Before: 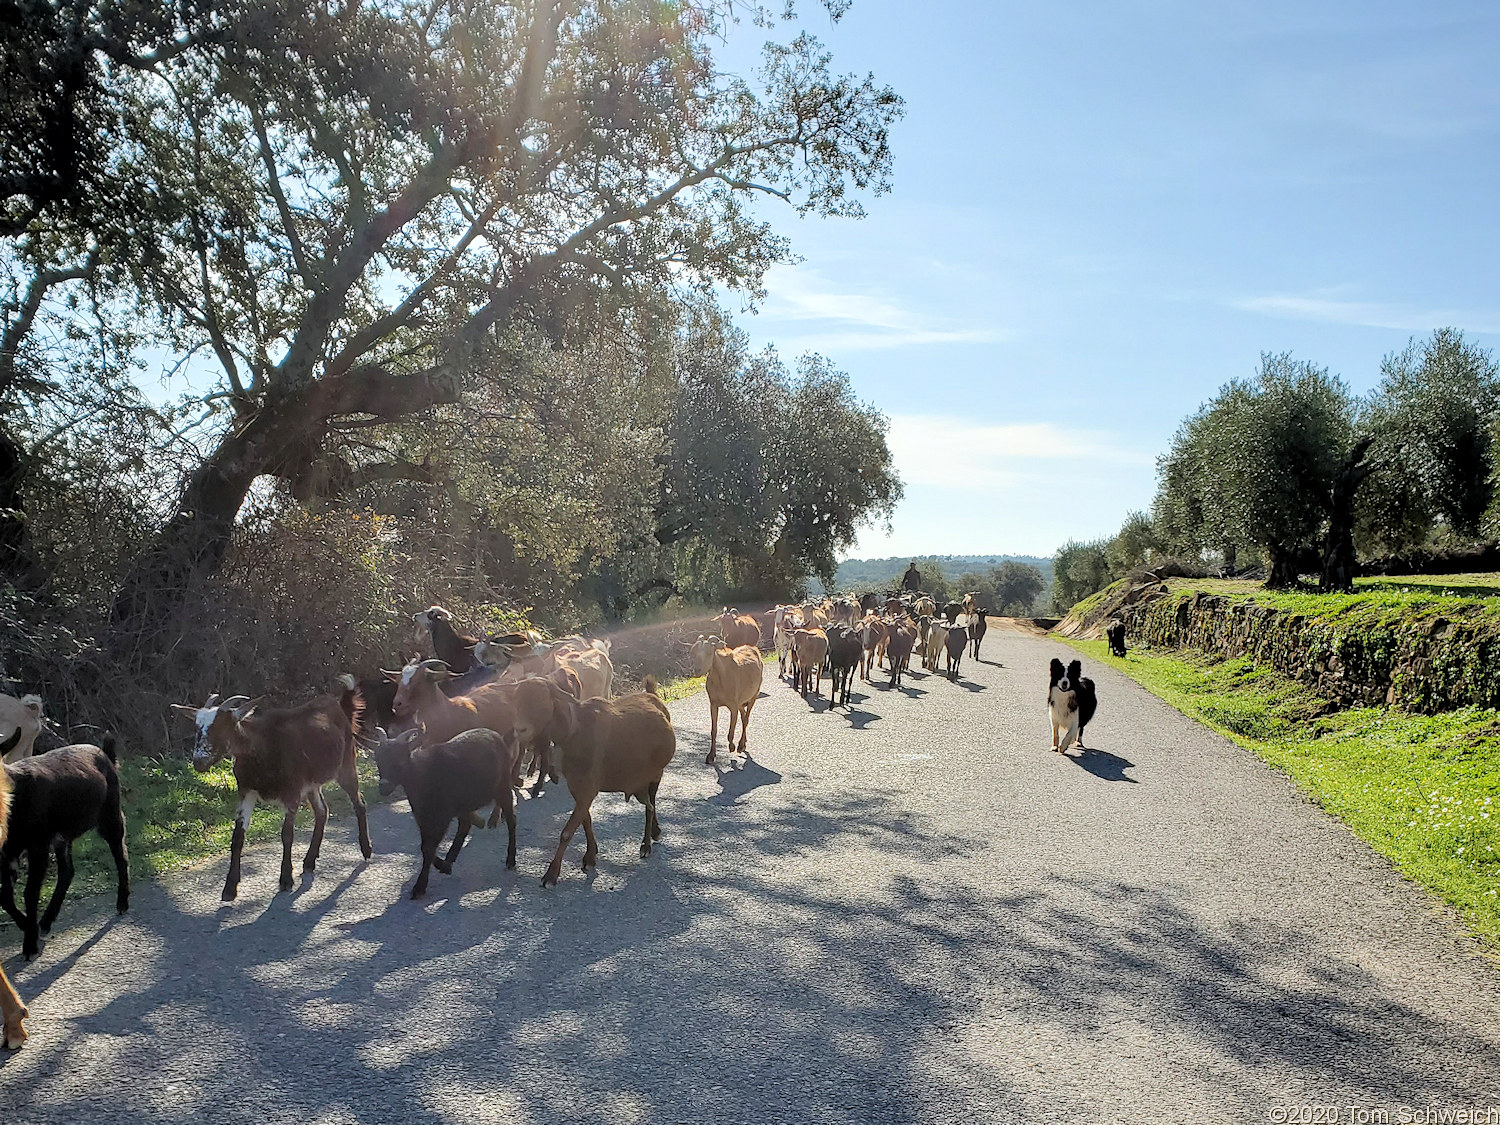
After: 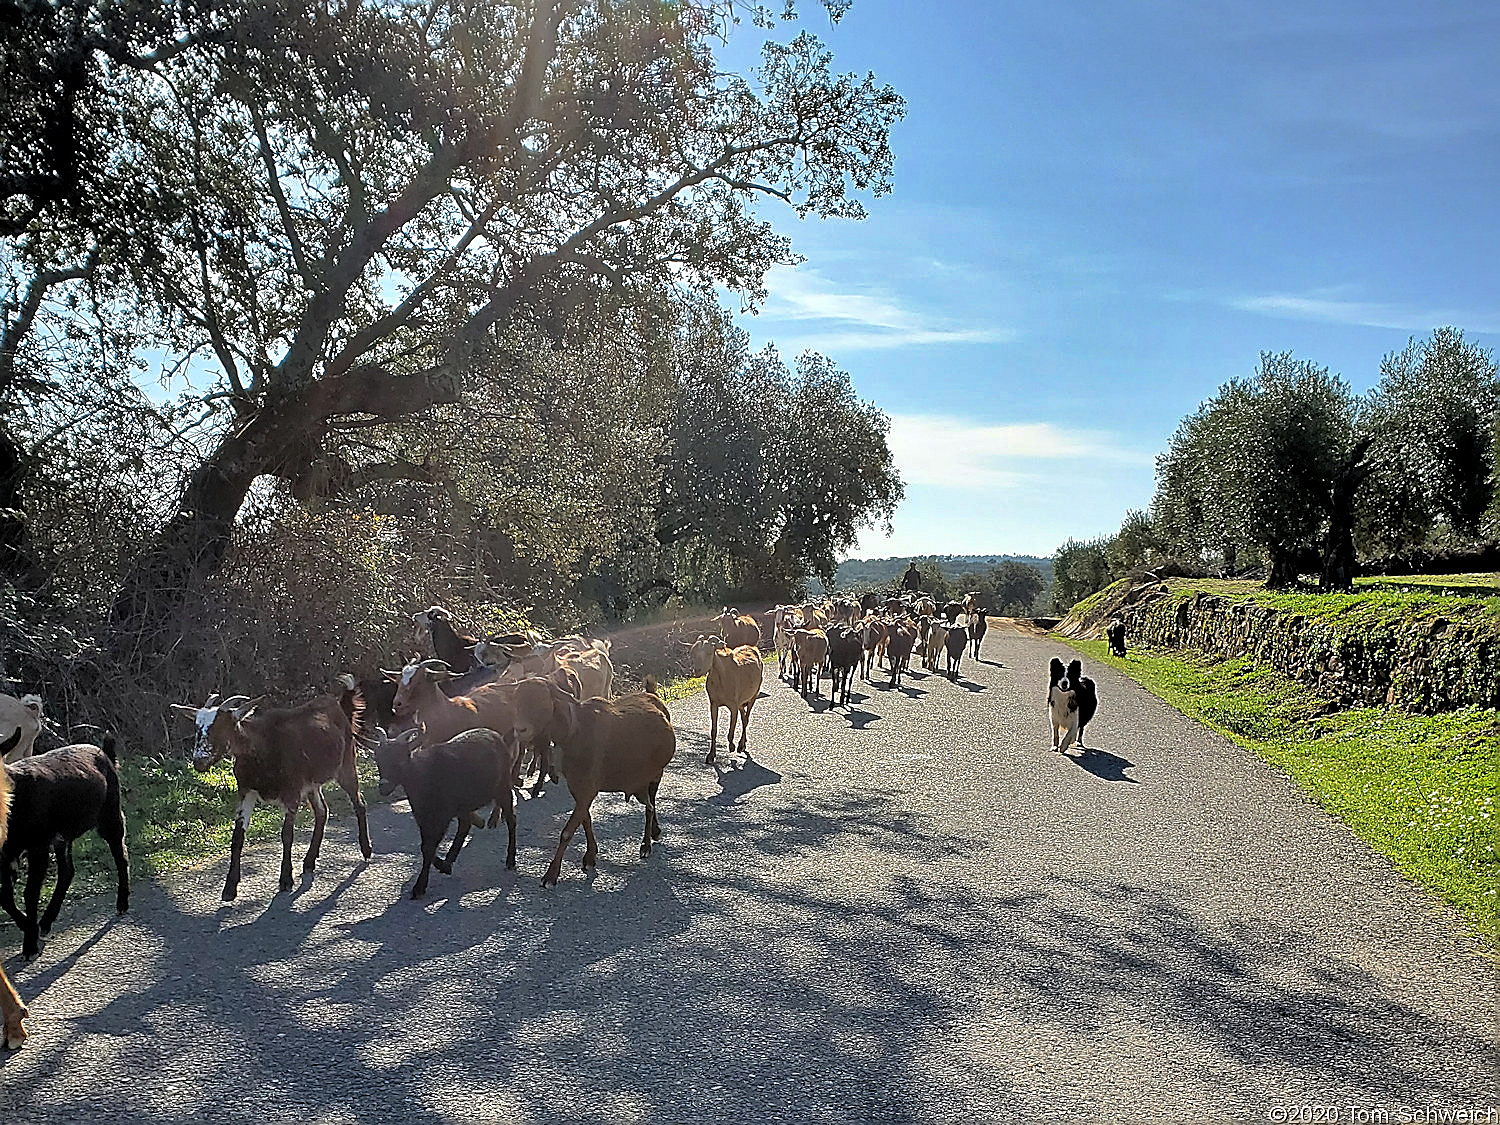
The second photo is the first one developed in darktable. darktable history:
shadows and highlights: soften with gaussian
base curve: curves: ch0 [(0, 0) (0.595, 0.418) (1, 1)], preserve colors none
sharpen: radius 1.685, amount 1.294
